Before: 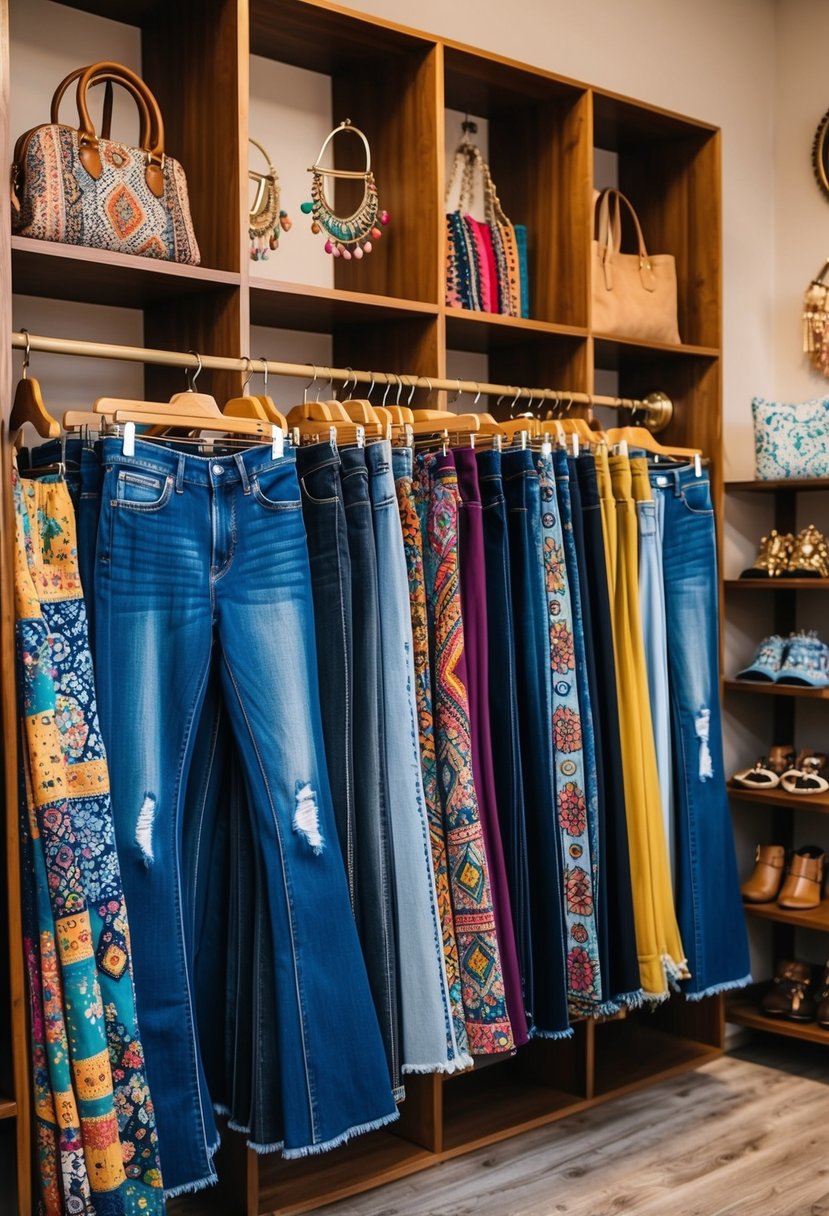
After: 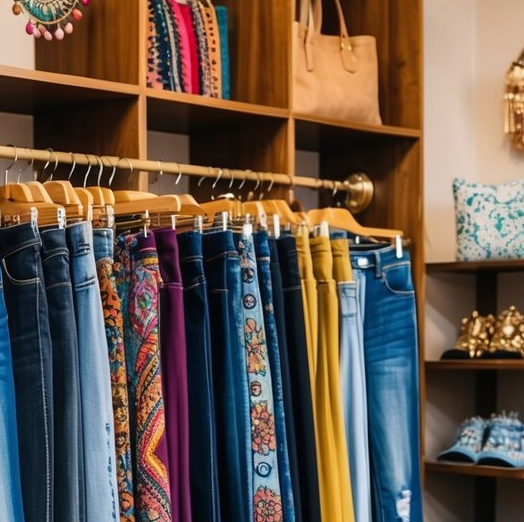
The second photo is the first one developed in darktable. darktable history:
crop: left 36.16%, top 18.044%, right 0.513%, bottom 39%
